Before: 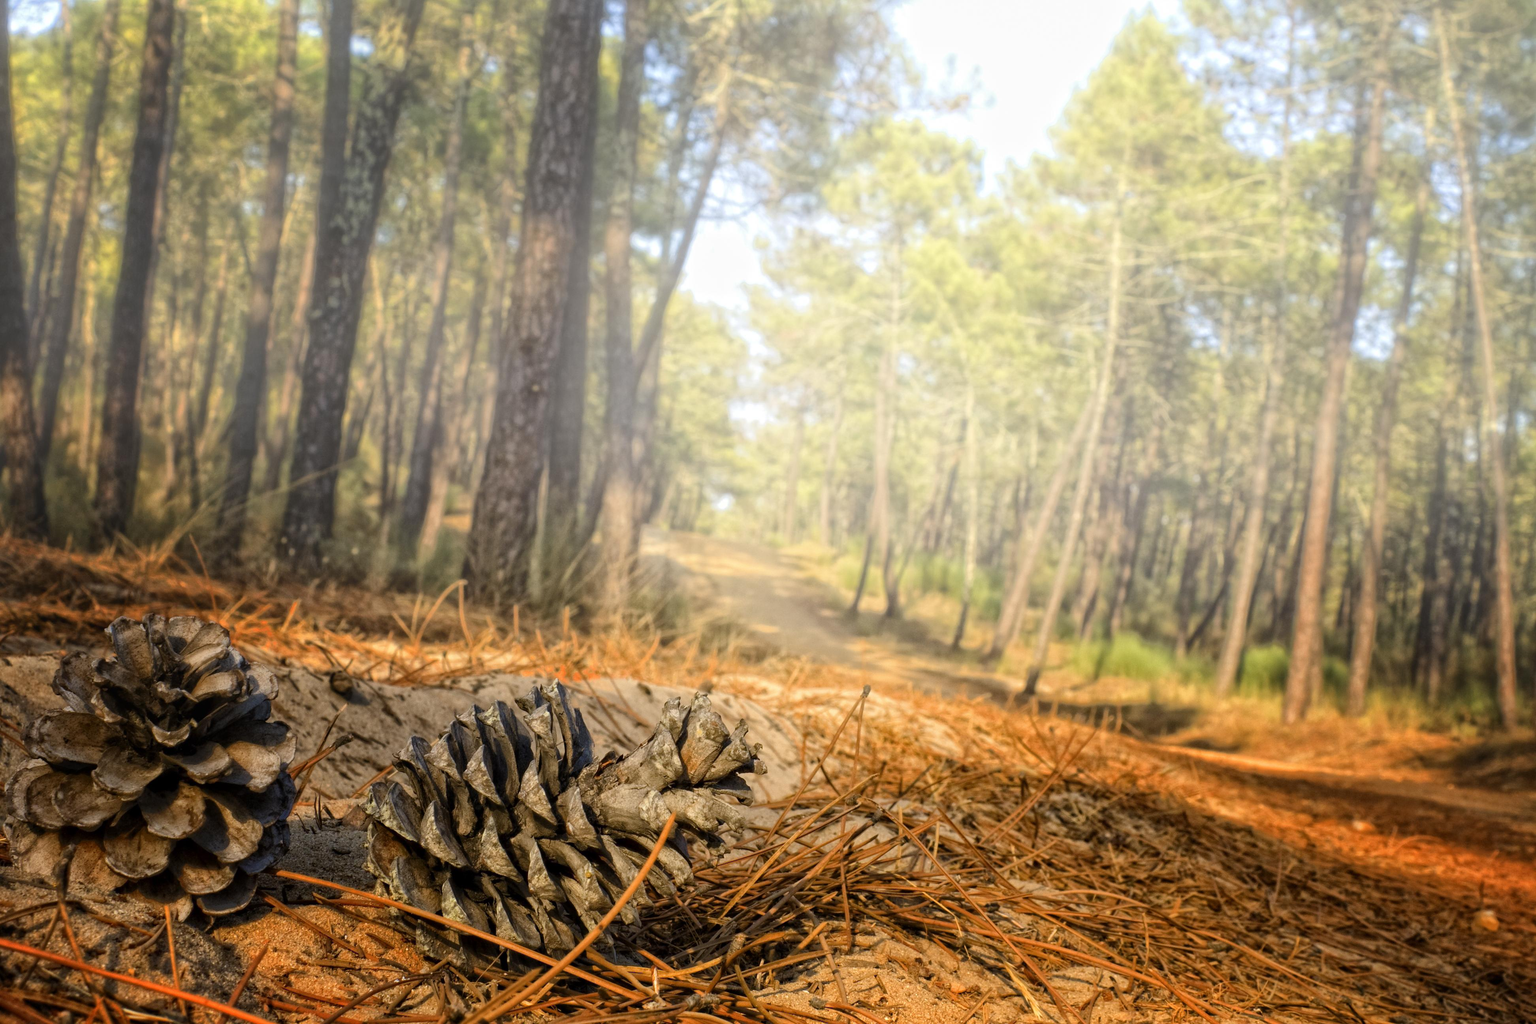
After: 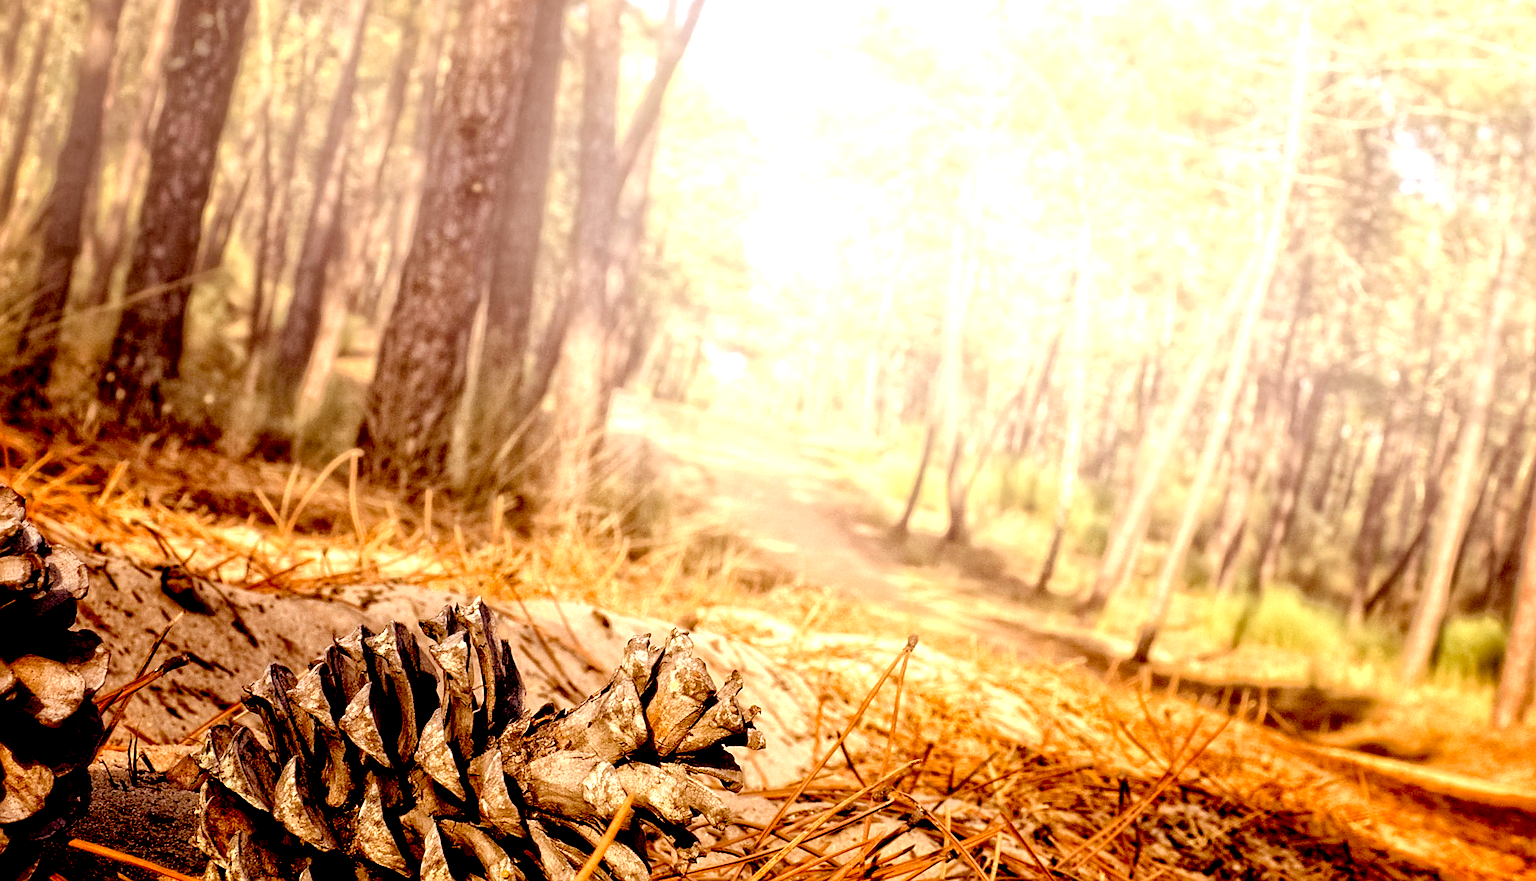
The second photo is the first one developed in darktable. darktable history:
exposure: black level correction 0.035, exposure 0.909 EV, compensate highlight preservation false
sharpen: on, module defaults
crop and rotate: angle -3.83°, left 9.749%, top 20.792%, right 12.007%, bottom 11.89%
color correction: highlights a* 9.52, highlights b* 8.69, shadows a* 39.41, shadows b* 39.66, saturation 0.79
